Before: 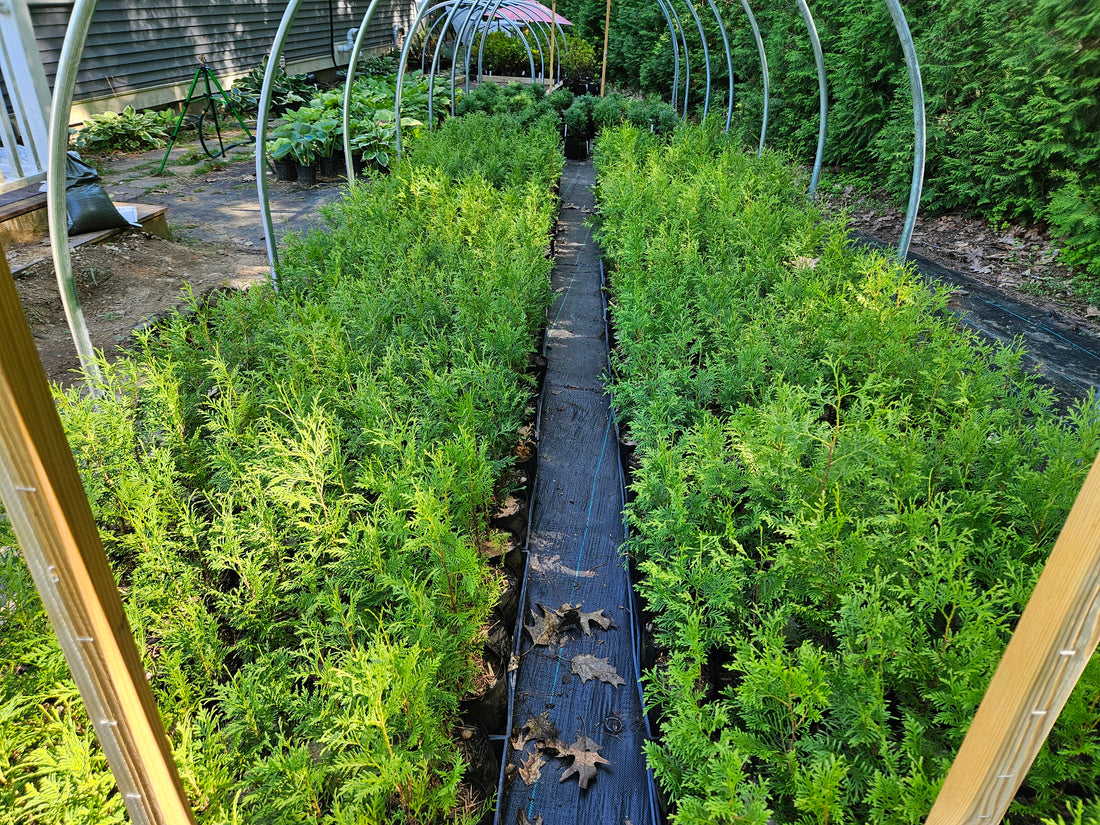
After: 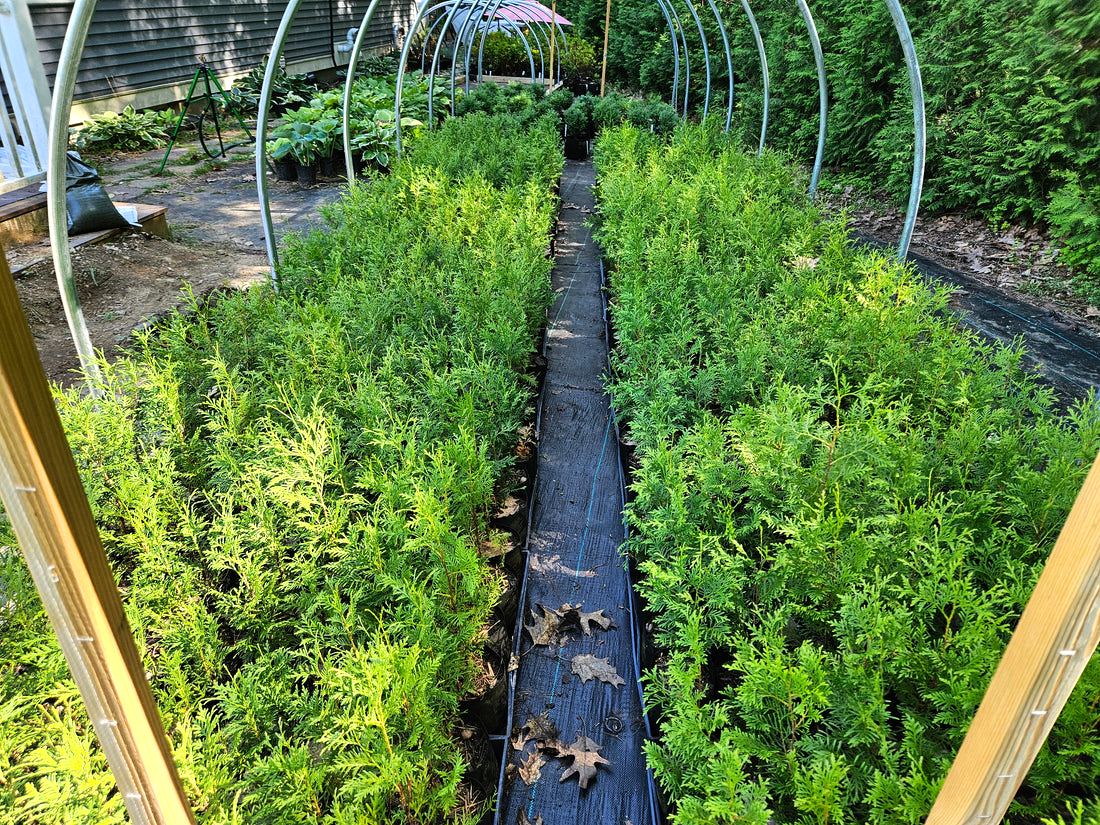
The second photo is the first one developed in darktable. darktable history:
tone equalizer: -8 EV -0.417 EV, -7 EV -0.389 EV, -6 EV -0.333 EV, -5 EV -0.222 EV, -3 EV 0.222 EV, -2 EV 0.333 EV, -1 EV 0.389 EV, +0 EV 0.417 EV, edges refinement/feathering 500, mask exposure compensation -1.57 EV, preserve details no
shadows and highlights: highlights 70.7, soften with gaussian
